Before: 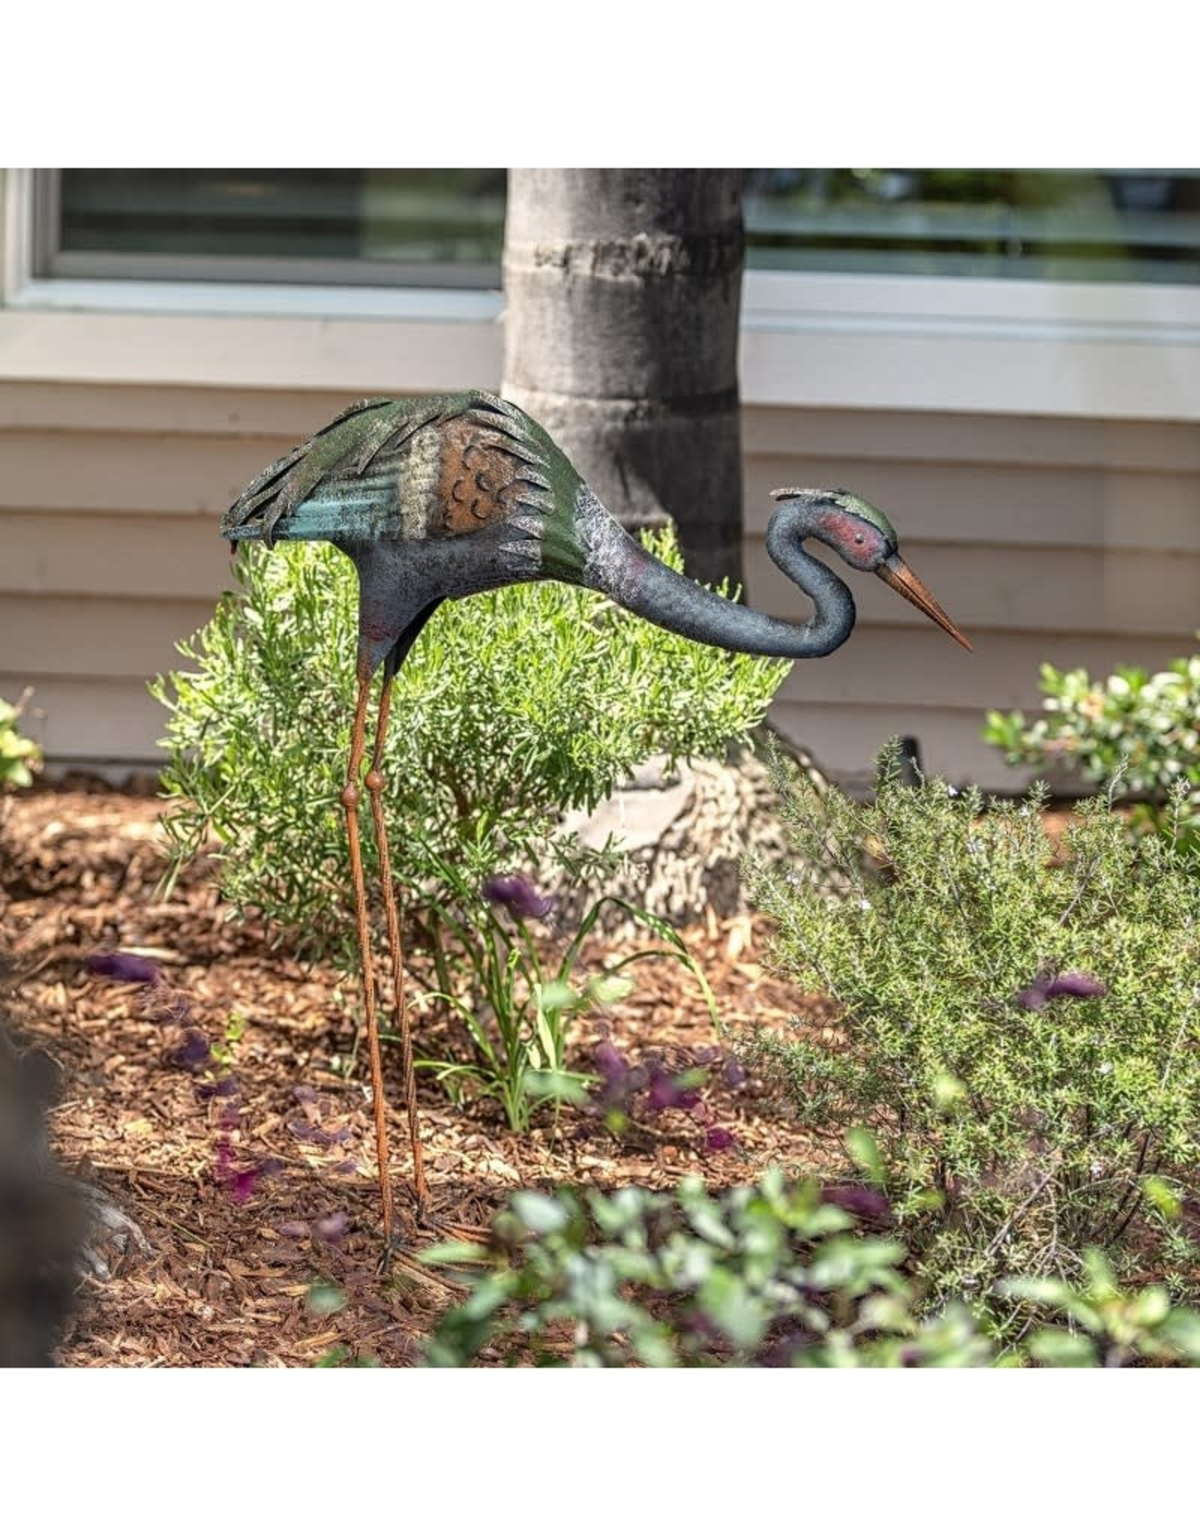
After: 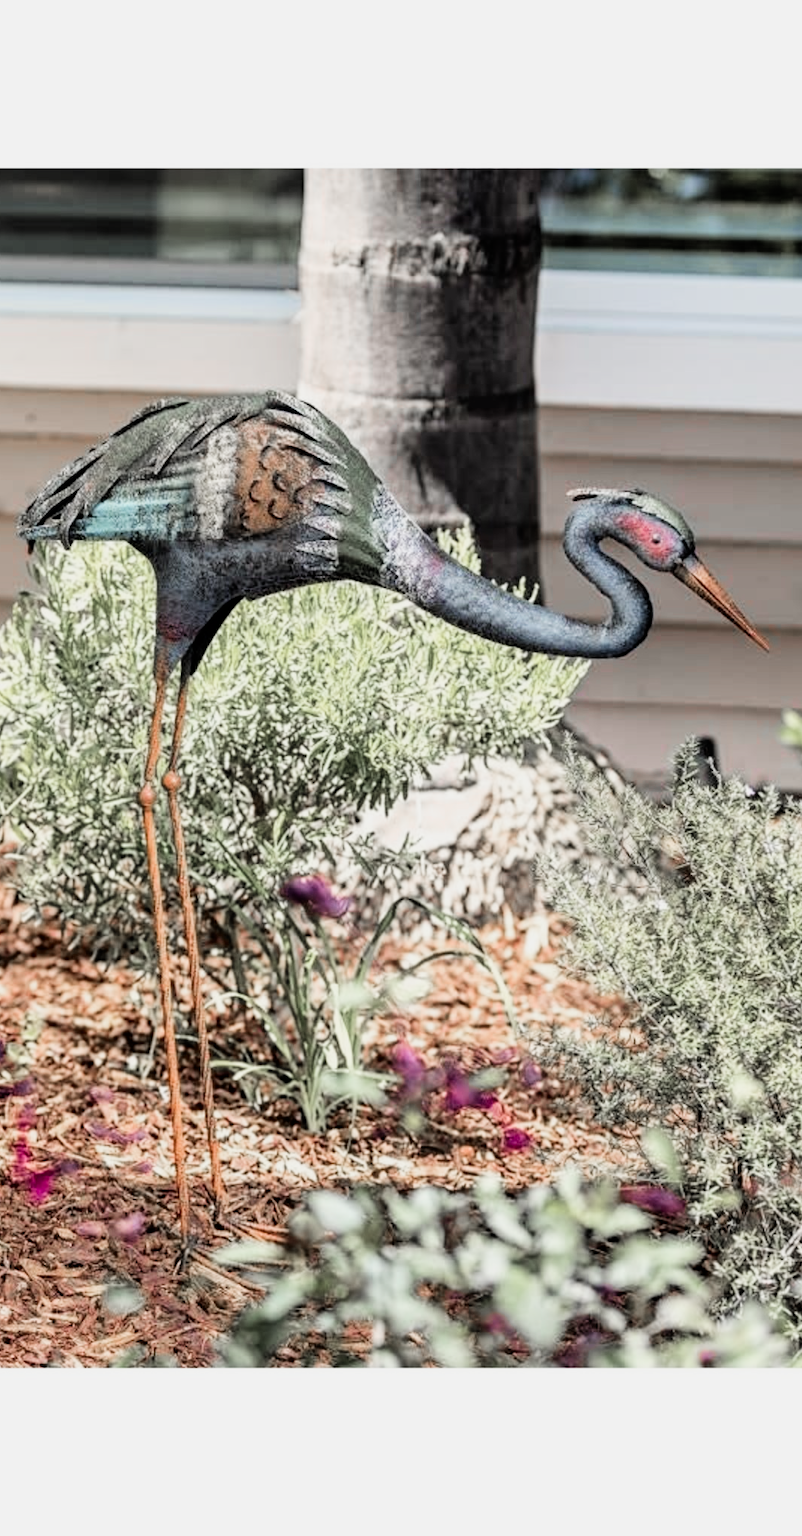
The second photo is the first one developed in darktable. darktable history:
color zones: curves: ch1 [(0, 0.708) (0.088, 0.648) (0.245, 0.187) (0.429, 0.326) (0.571, 0.498) (0.714, 0.5) (0.857, 0.5) (1, 0.708)]
crop: left 16.989%, right 16.123%
filmic rgb: black relative exposure -7.5 EV, white relative exposure 4.99 EV, hardness 3.31, contrast 1.299
exposure: exposure 0.6 EV, compensate highlight preservation false
